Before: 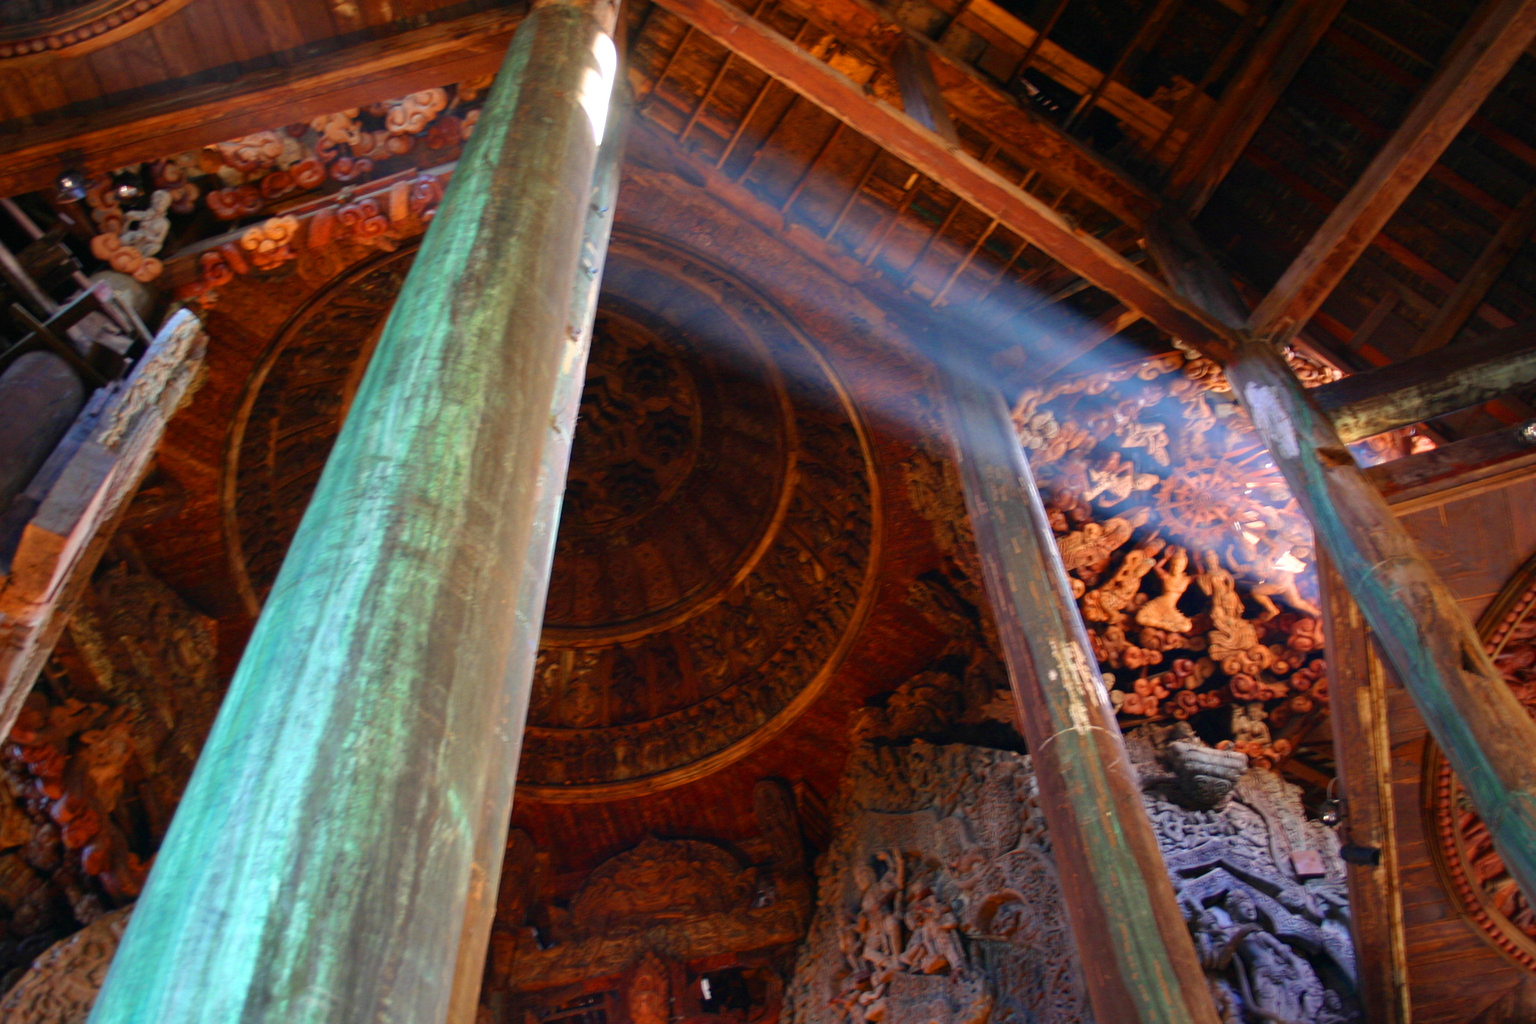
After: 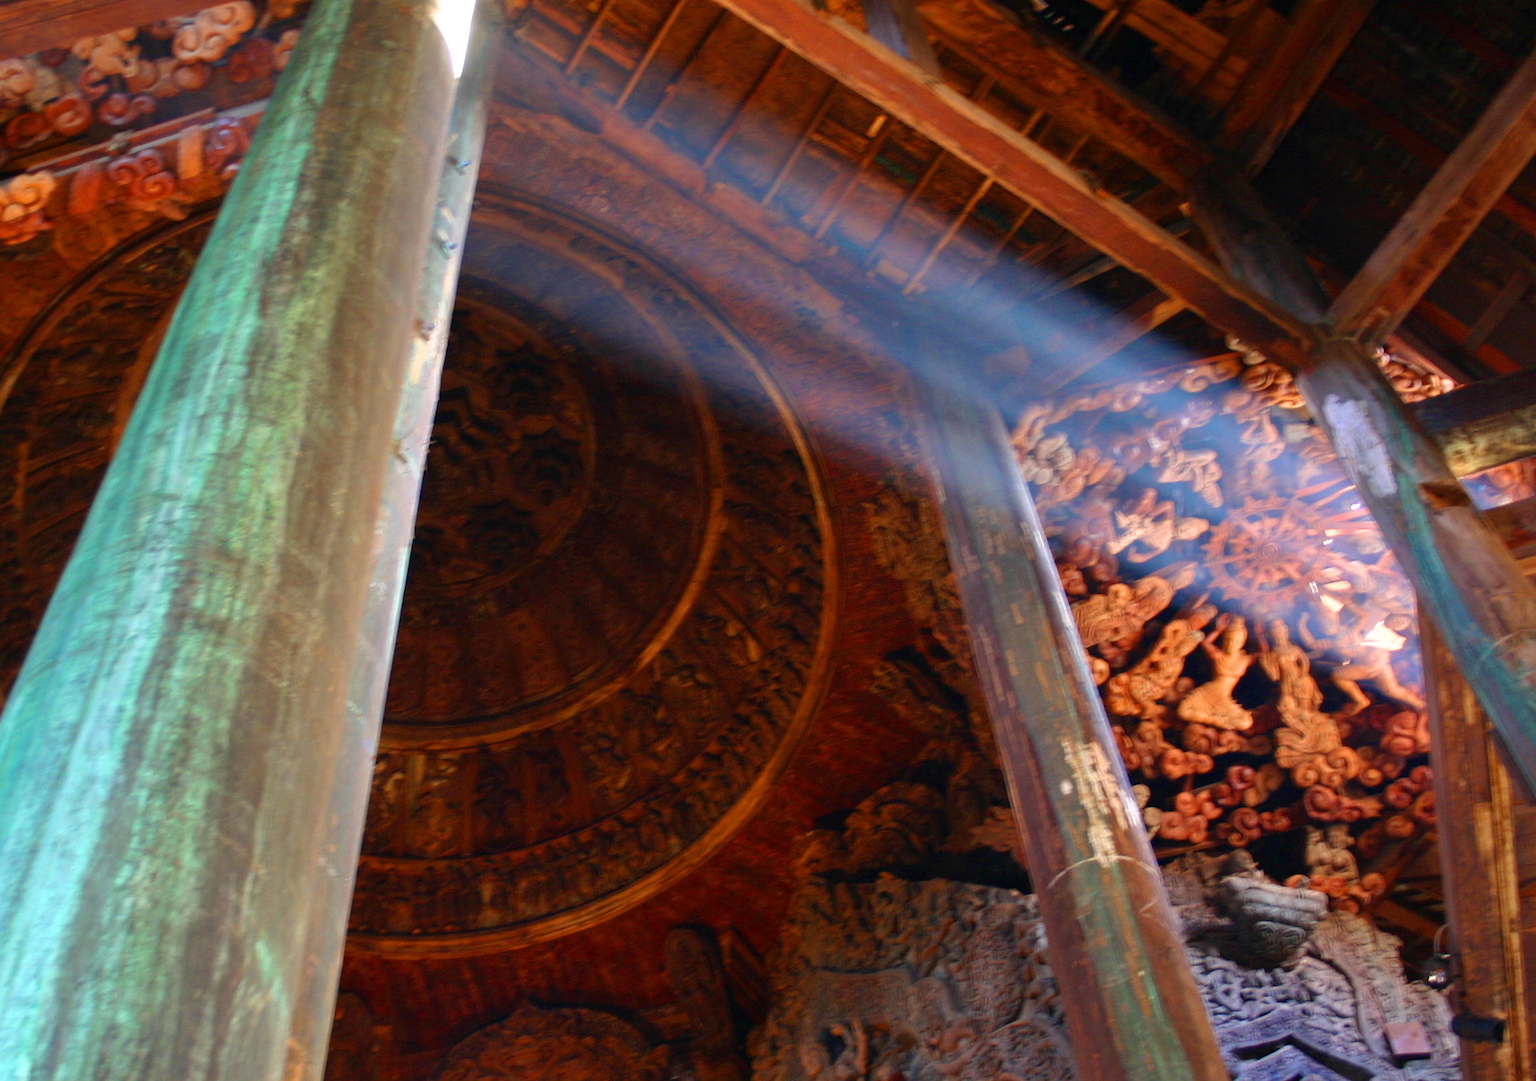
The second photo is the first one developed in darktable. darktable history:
crop: left 16.736%, top 8.561%, right 8.605%, bottom 12.544%
